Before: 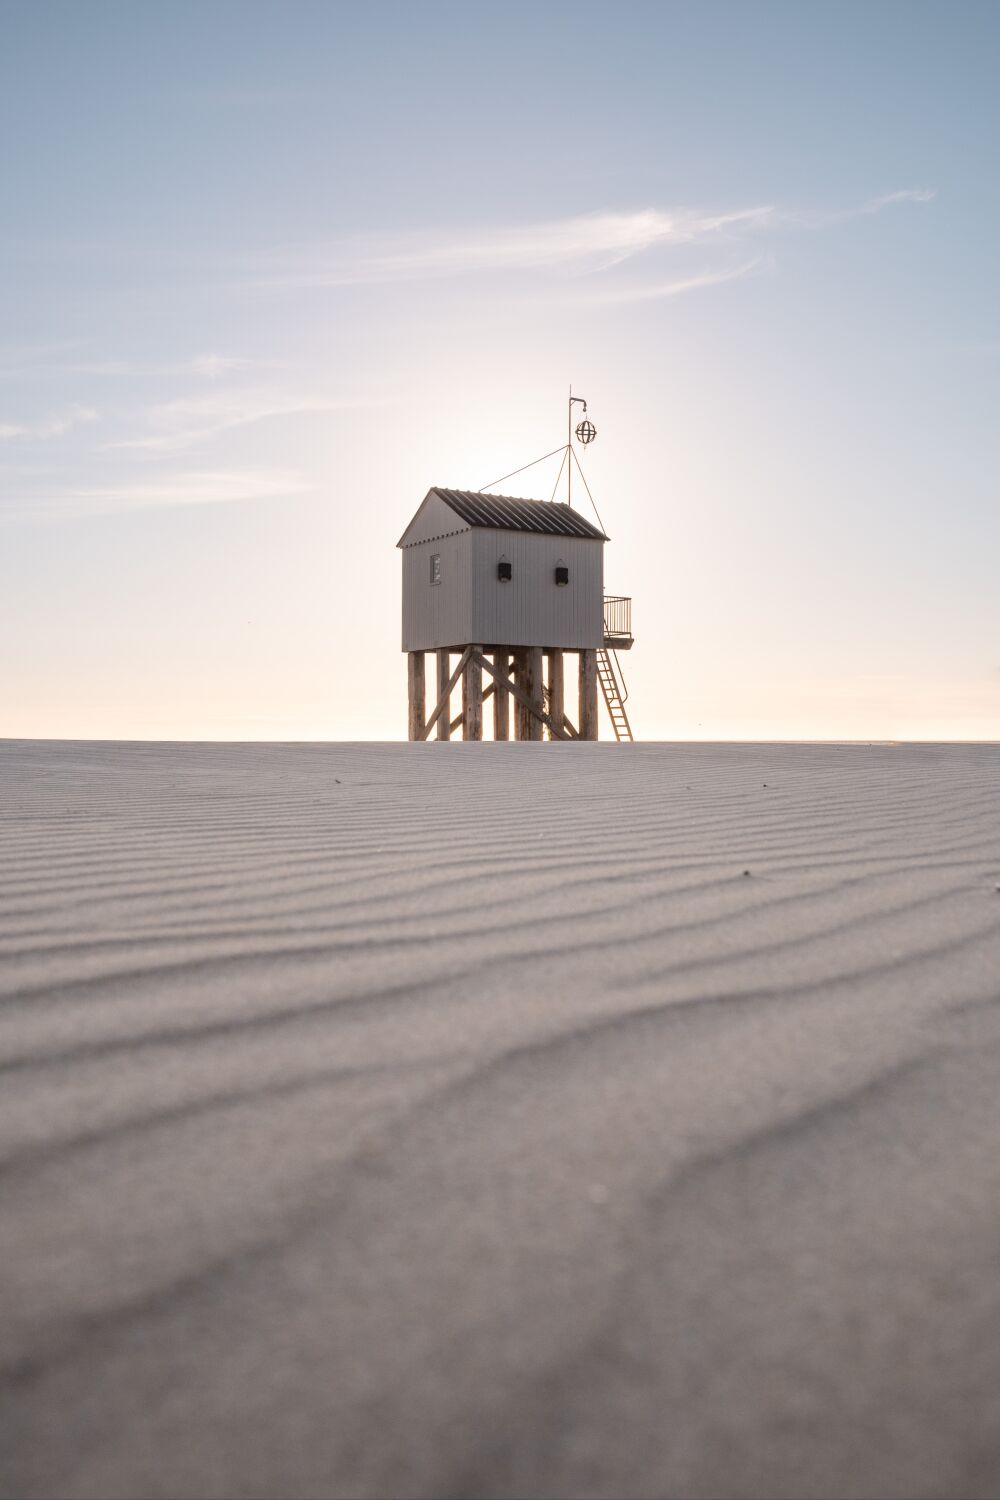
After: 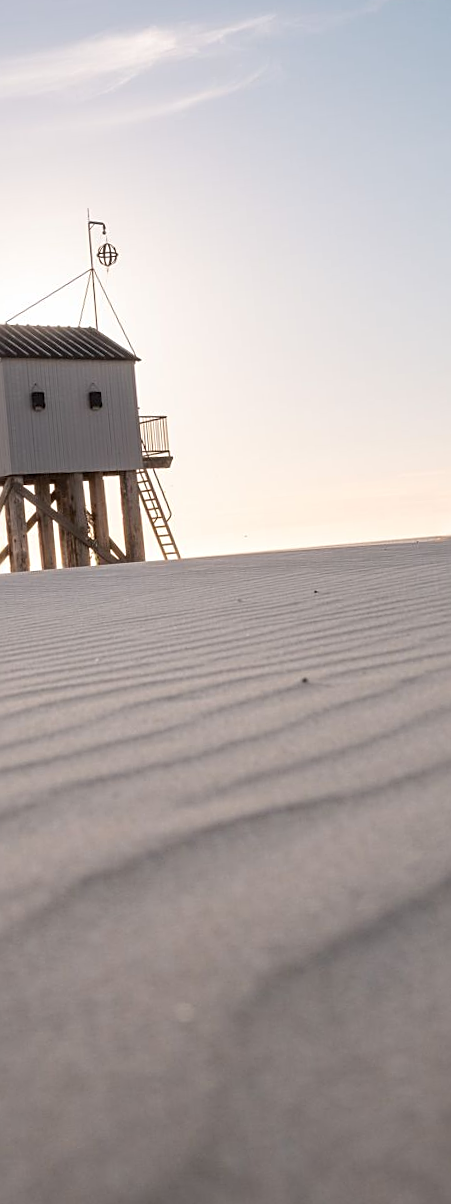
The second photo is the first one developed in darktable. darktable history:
sharpen: on, module defaults
rotate and perspective: rotation -4.86°, automatic cropping off
crop: left 45.721%, top 13.393%, right 14.118%, bottom 10.01%
